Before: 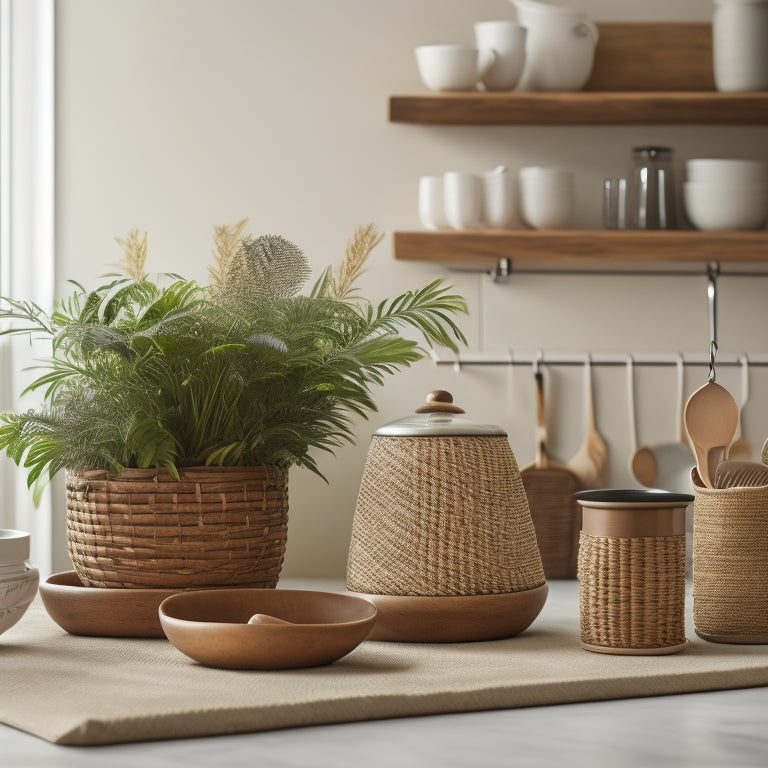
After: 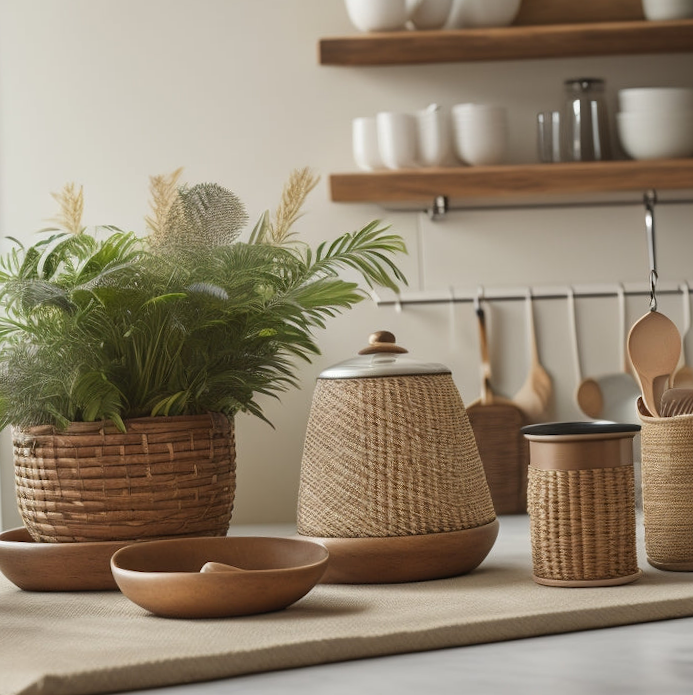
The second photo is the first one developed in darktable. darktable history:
crop and rotate: angle 2.46°, left 5.886%, top 5.671%
